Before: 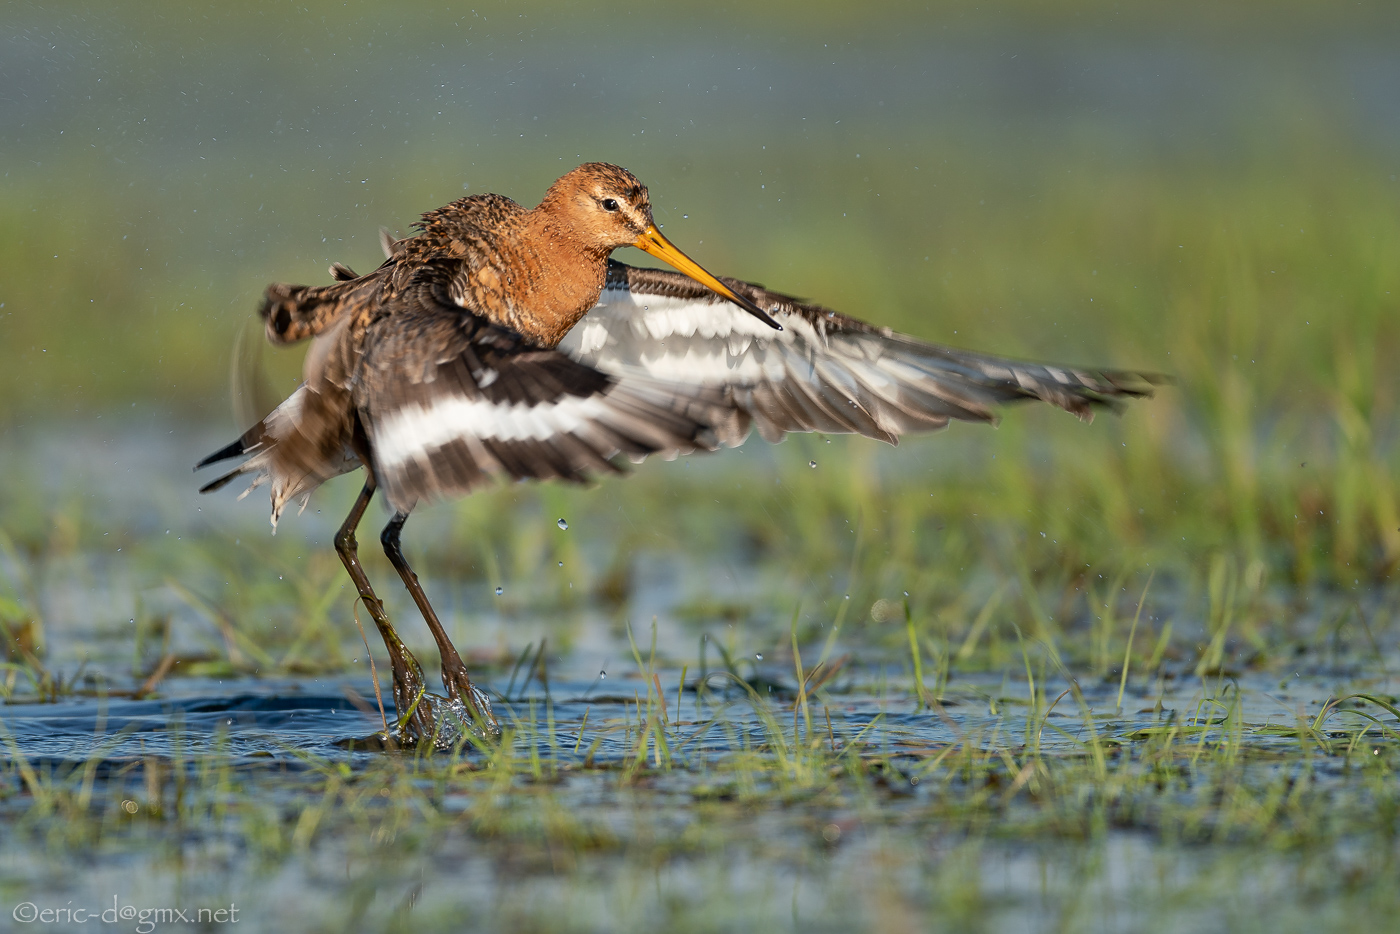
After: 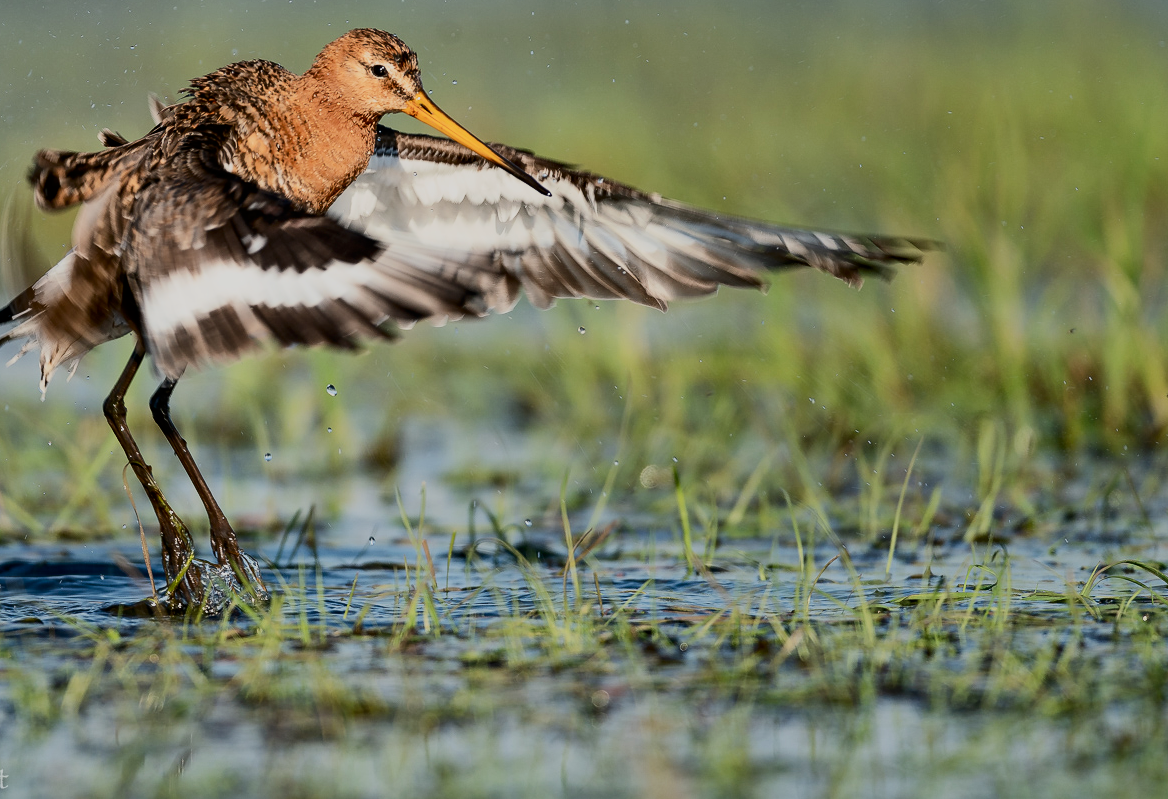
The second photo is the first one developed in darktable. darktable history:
filmic rgb: black relative exposure -7.65 EV, white relative exposure 4.56 EV, threshold 3 EV, hardness 3.61, enable highlight reconstruction true
exposure: black level correction 0, exposure 0.302 EV, compensate exposure bias true, compensate highlight preservation false
crop: left 16.519%, top 14.385%
contrast brightness saturation: contrast 0.295
shadows and highlights: radius 121.03, shadows 21.6, white point adjustment -9.64, highlights -14.35, soften with gaussian
